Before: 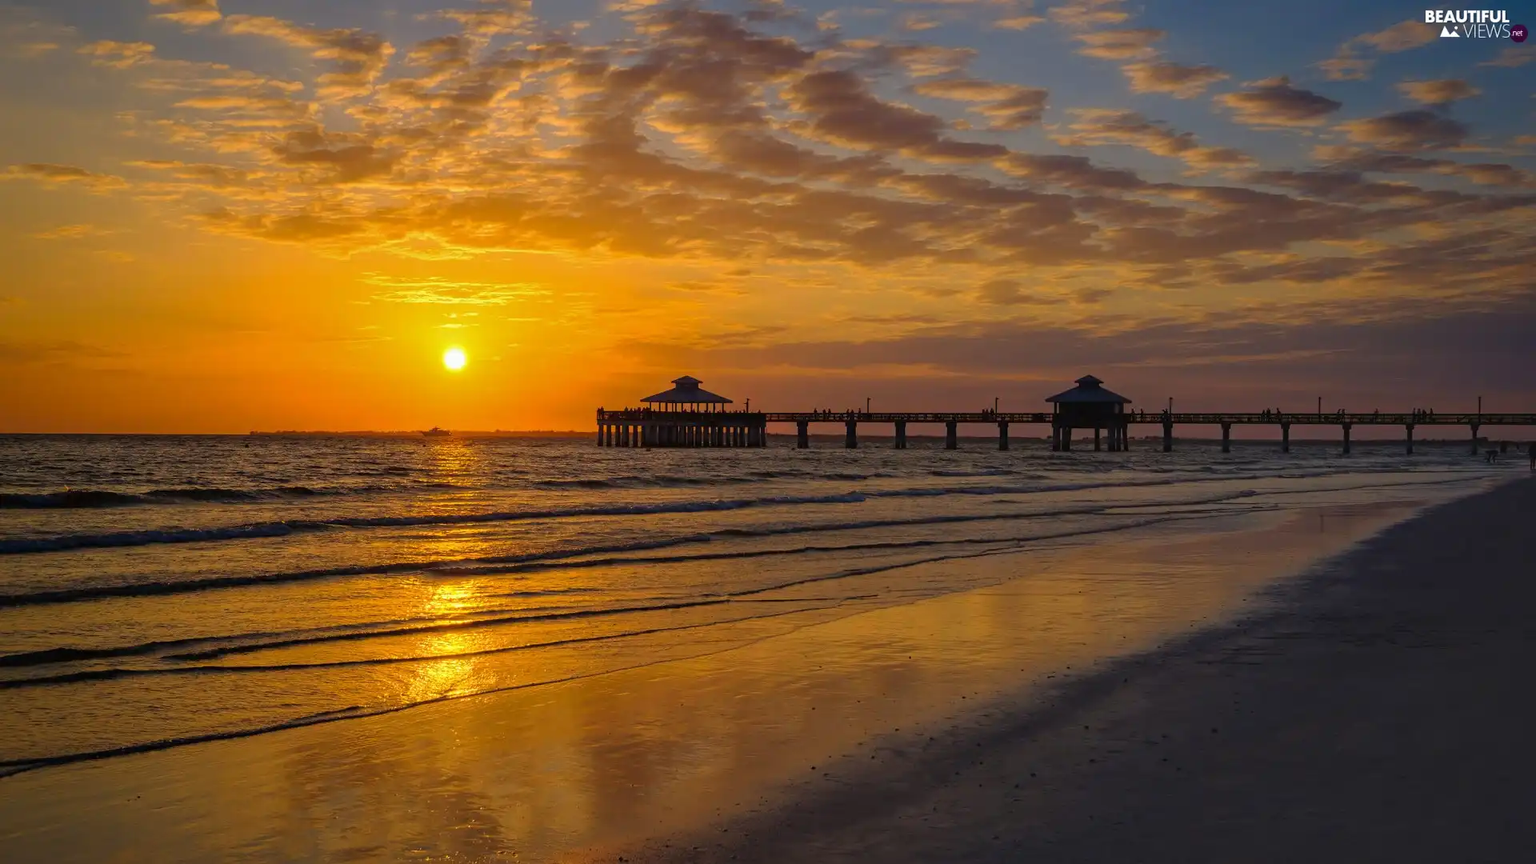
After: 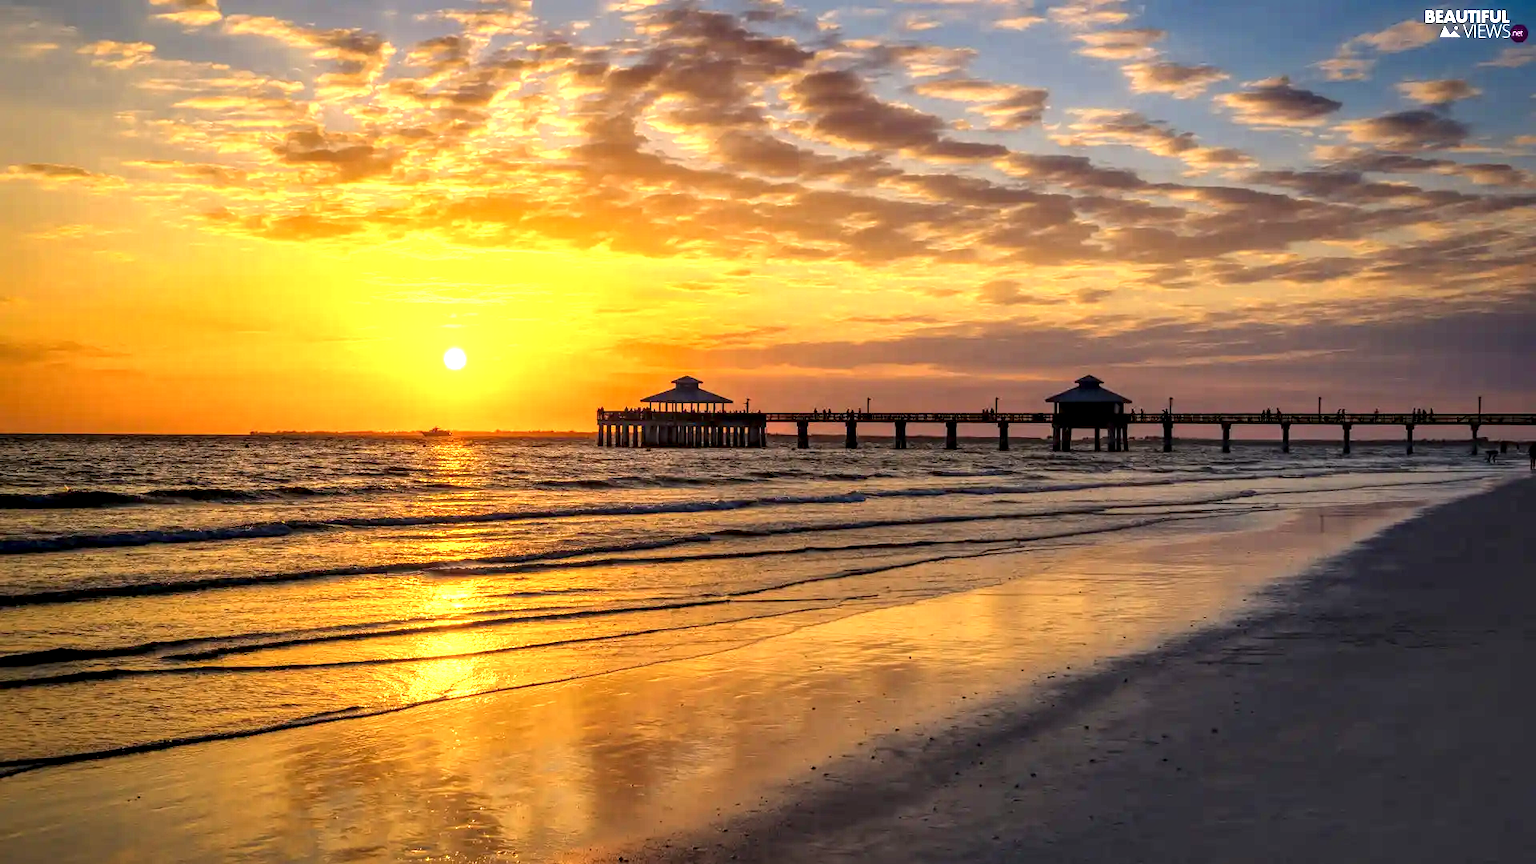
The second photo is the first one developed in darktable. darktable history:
exposure: black level correction 0, exposure 1.101 EV, compensate exposure bias true, compensate highlight preservation false
local contrast: detail 160%
levels: levels [0, 0.492, 0.984]
